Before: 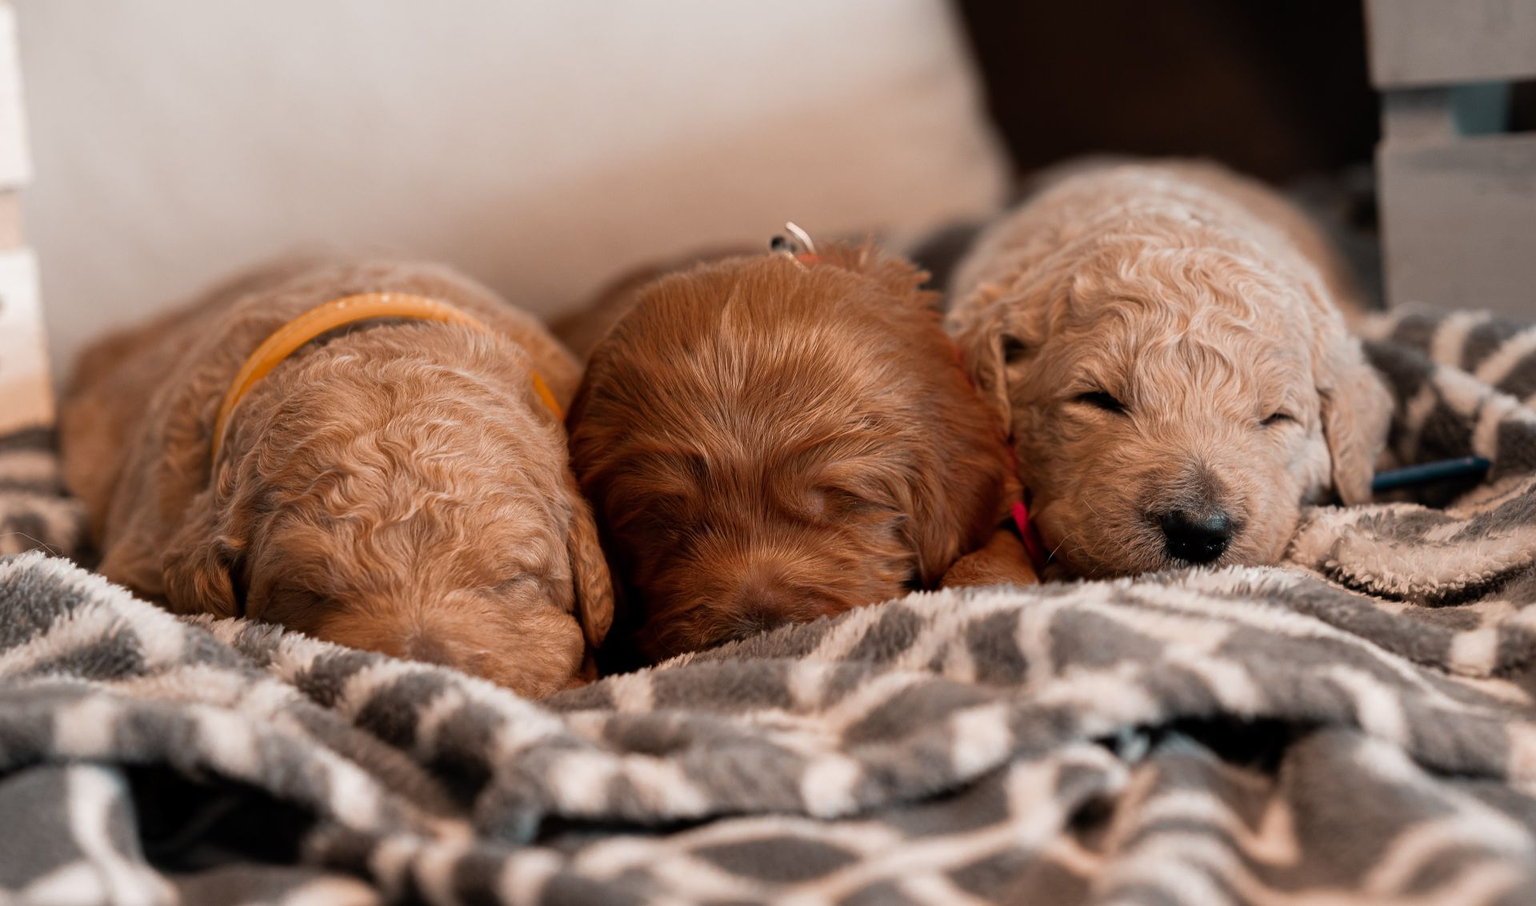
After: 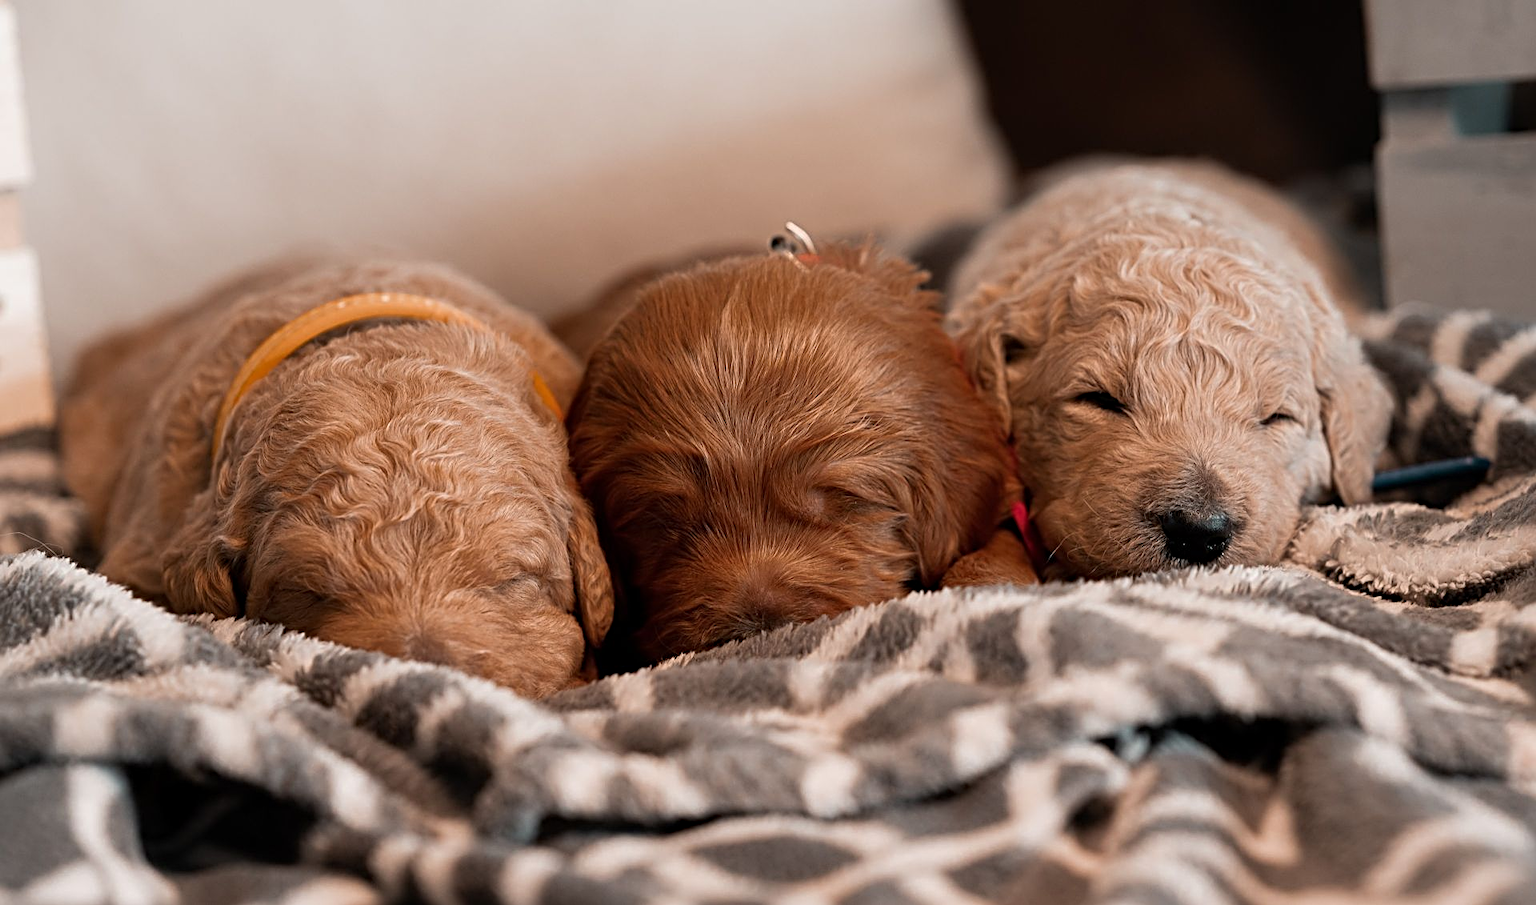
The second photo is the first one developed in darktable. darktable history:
sharpen: radius 3.98
